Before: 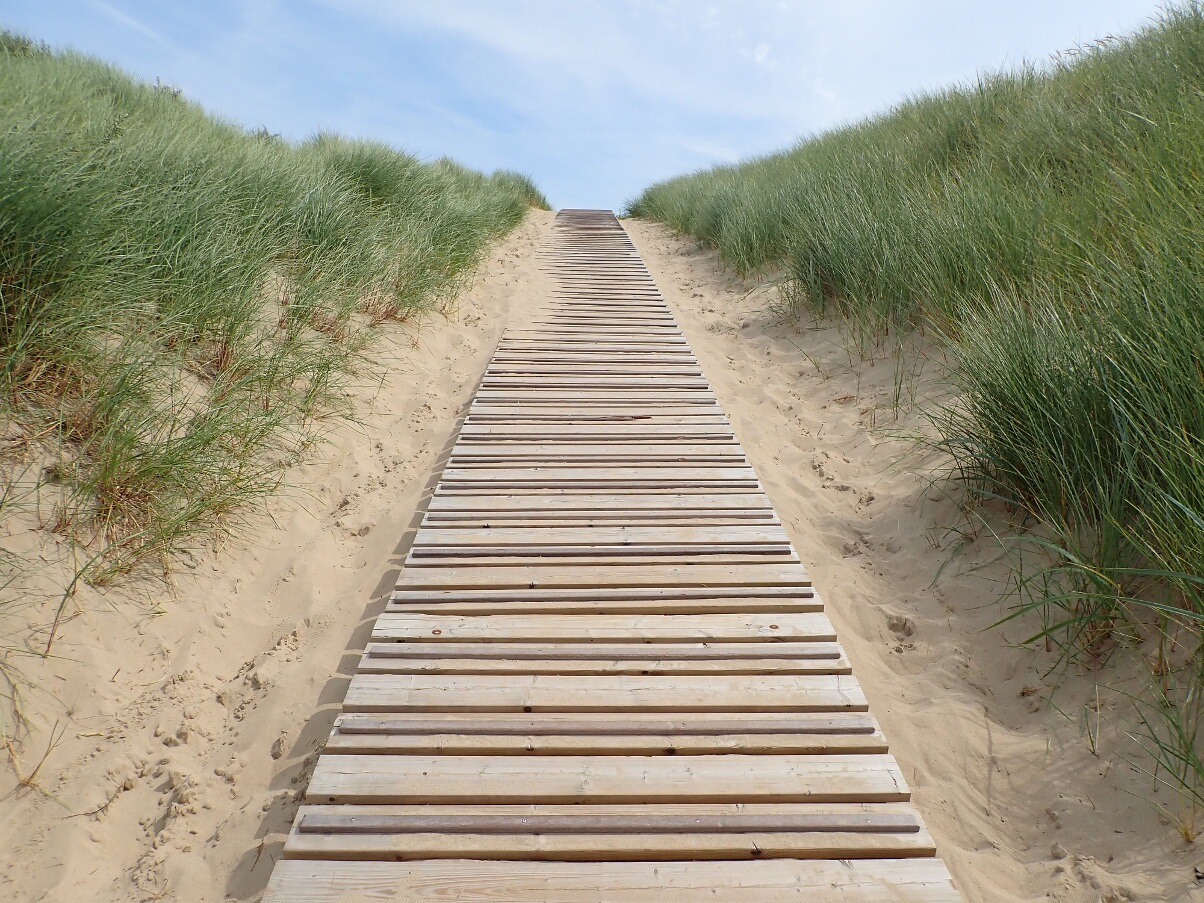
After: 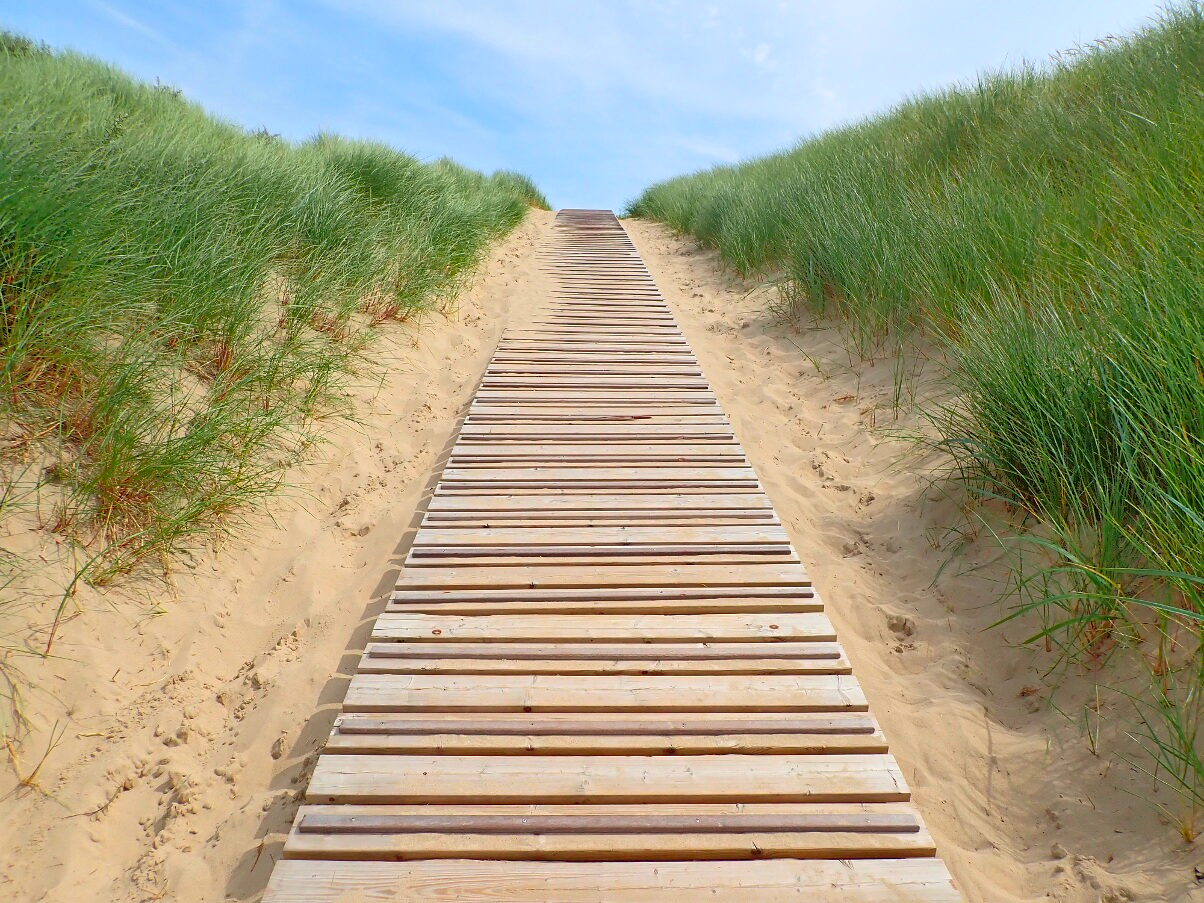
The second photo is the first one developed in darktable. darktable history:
color contrast: green-magenta contrast 1.69, blue-yellow contrast 1.49
tone equalizer: -8 EV -0.528 EV, -7 EV -0.319 EV, -6 EV -0.083 EV, -5 EV 0.413 EV, -4 EV 0.985 EV, -3 EV 0.791 EV, -2 EV -0.01 EV, -1 EV 0.14 EV, +0 EV -0.012 EV, smoothing 1
